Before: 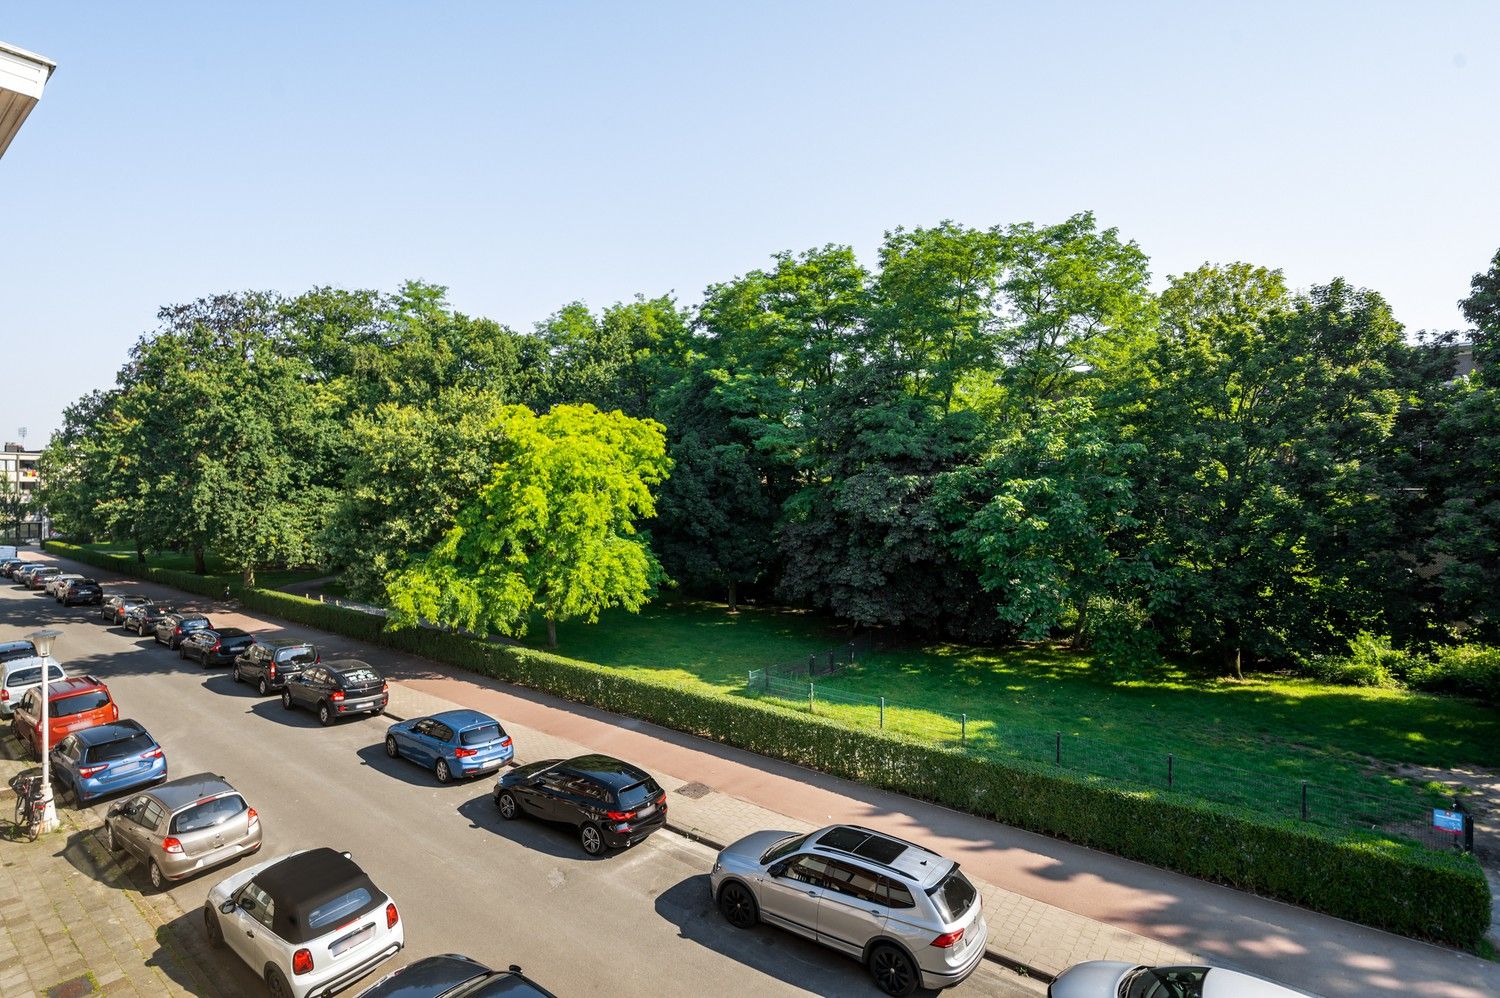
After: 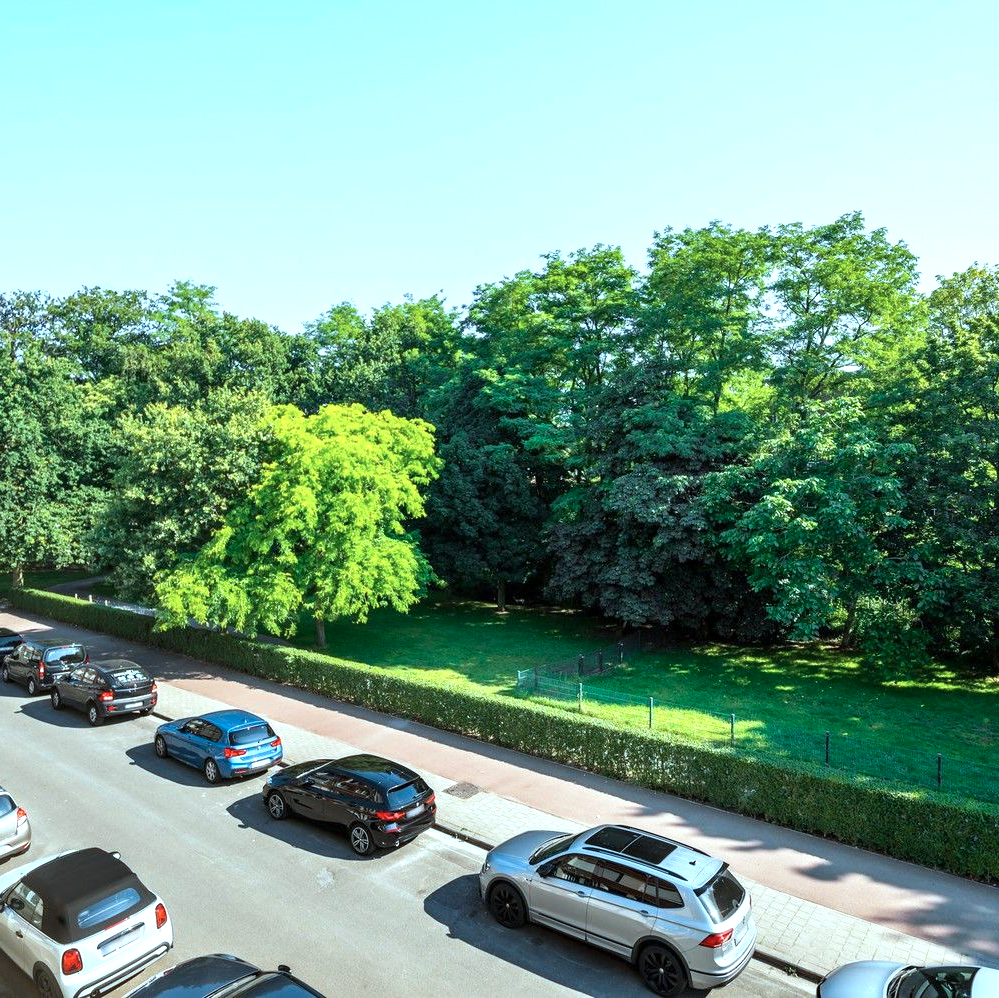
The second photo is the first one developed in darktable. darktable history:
color correction: highlights a* -11.79, highlights b* -15.73
exposure: exposure 0.605 EV, compensate exposure bias true, compensate highlight preservation false
crop and rotate: left 15.453%, right 17.884%
